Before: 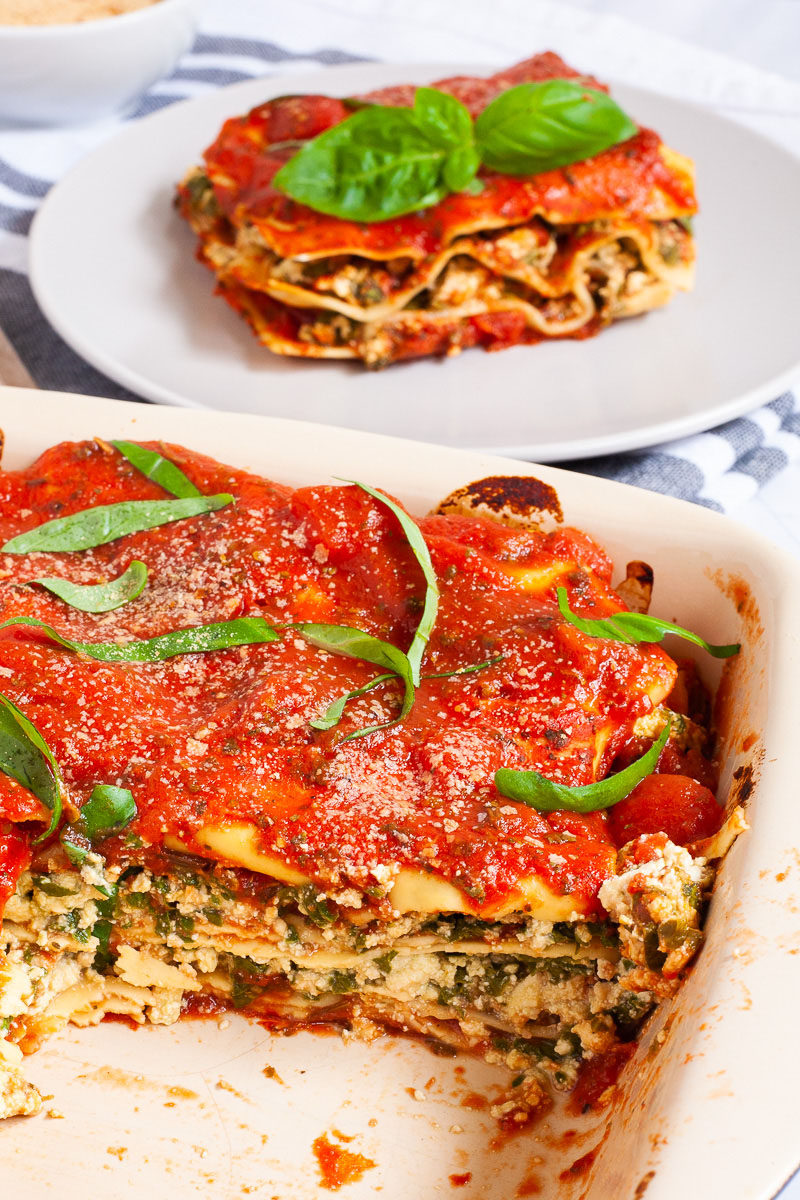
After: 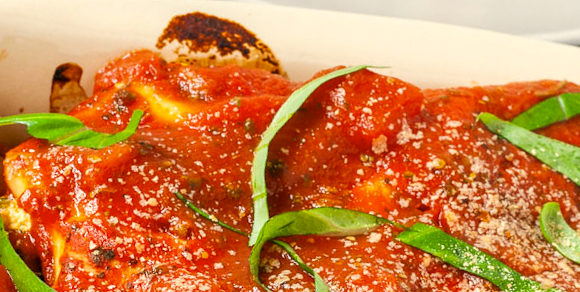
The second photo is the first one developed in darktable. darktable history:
crop and rotate: angle 16.12°, top 30.835%, bottom 35.653%
local contrast: on, module defaults
color correction: highlights a* -0.482, highlights b* 9.48, shadows a* -9.48, shadows b* 0.803
